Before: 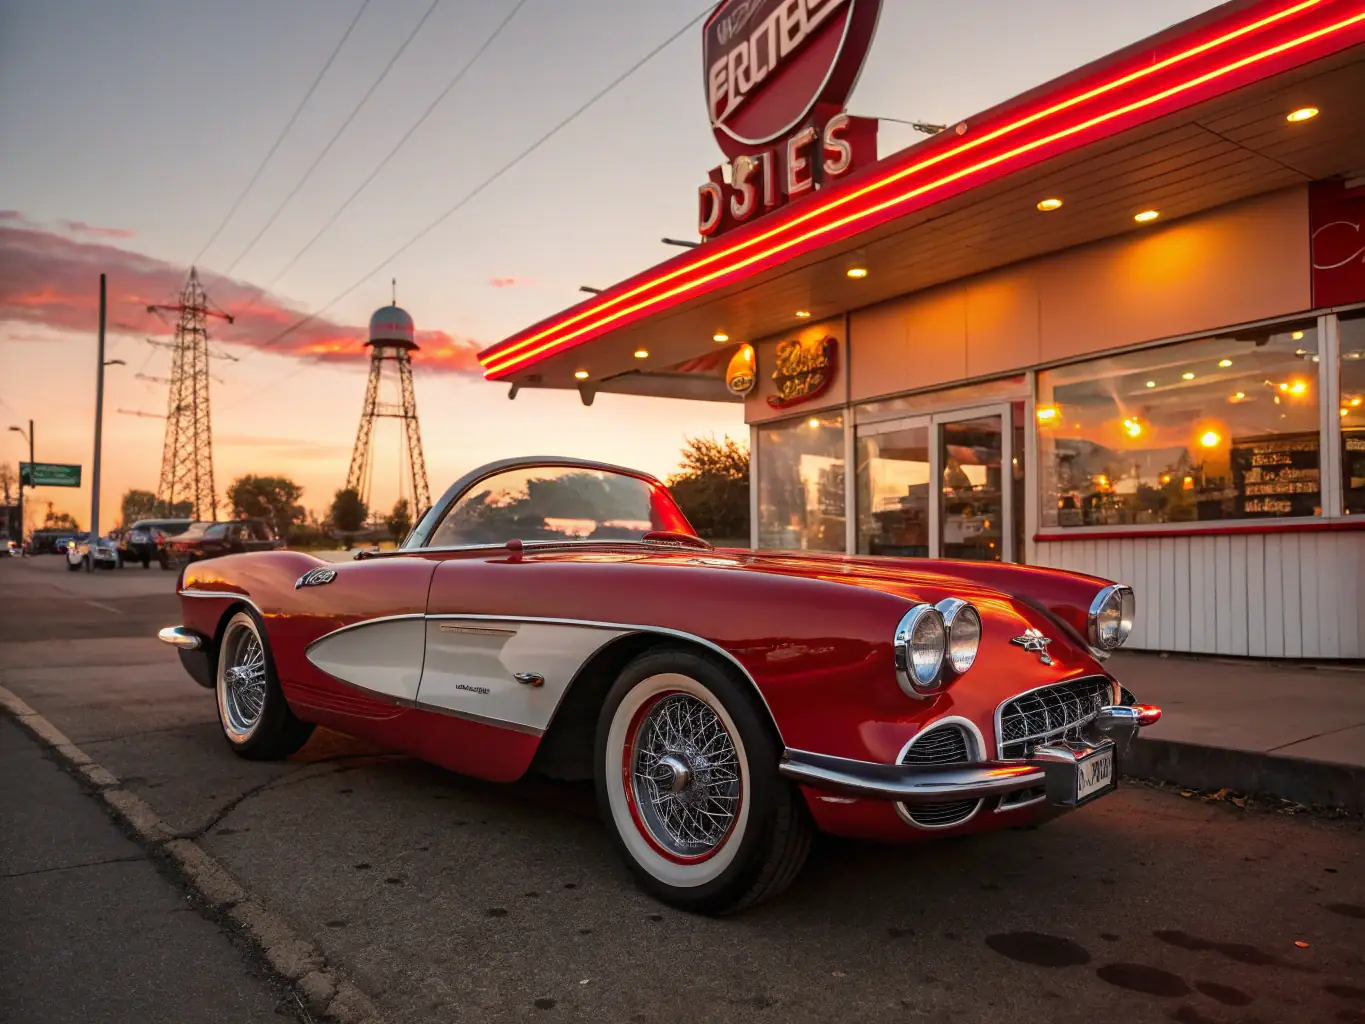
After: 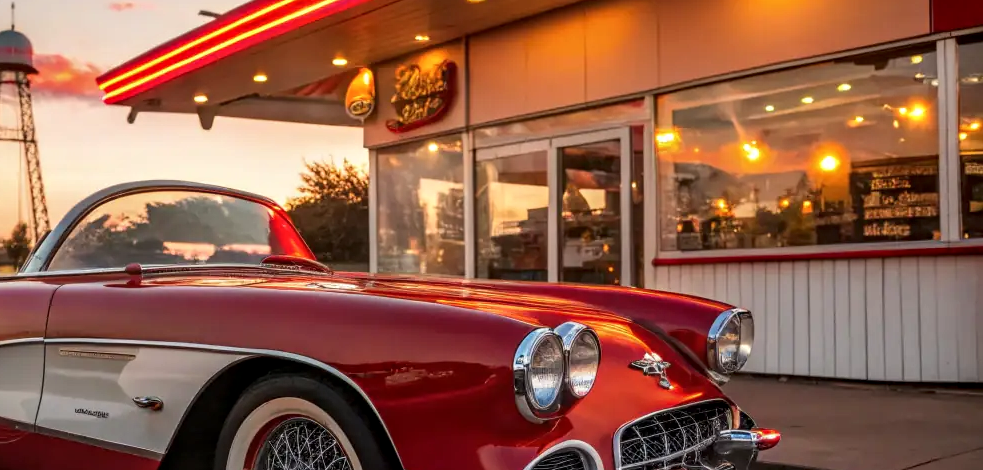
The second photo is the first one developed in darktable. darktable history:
crop and rotate: left 27.938%, top 27.046%, bottom 27.046%
local contrast: on, module defaults
